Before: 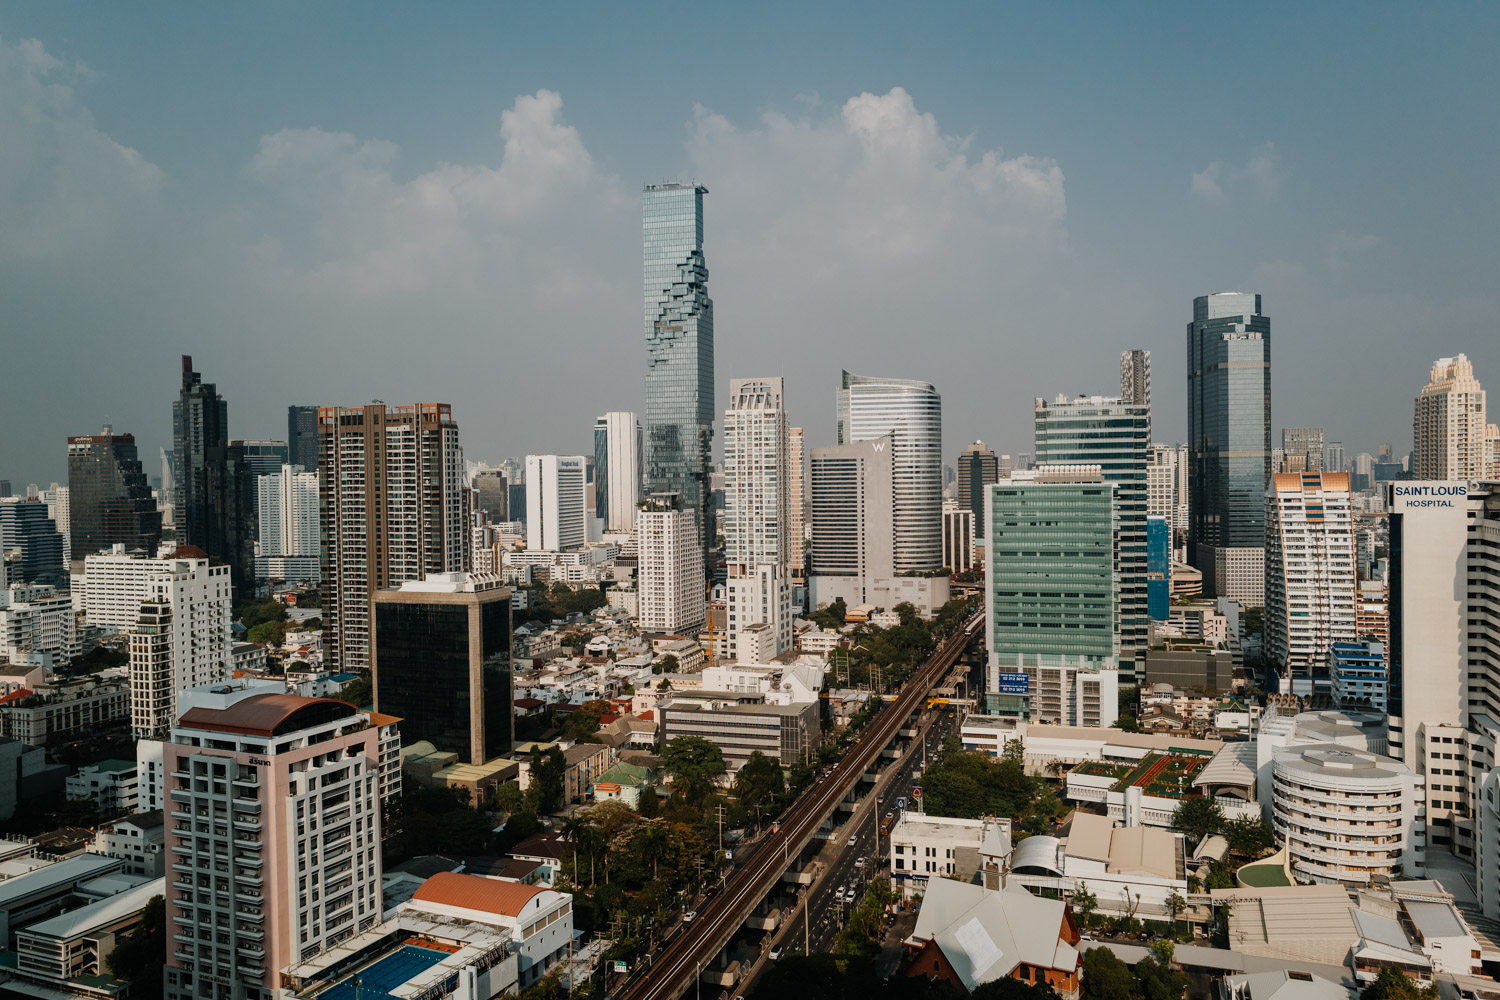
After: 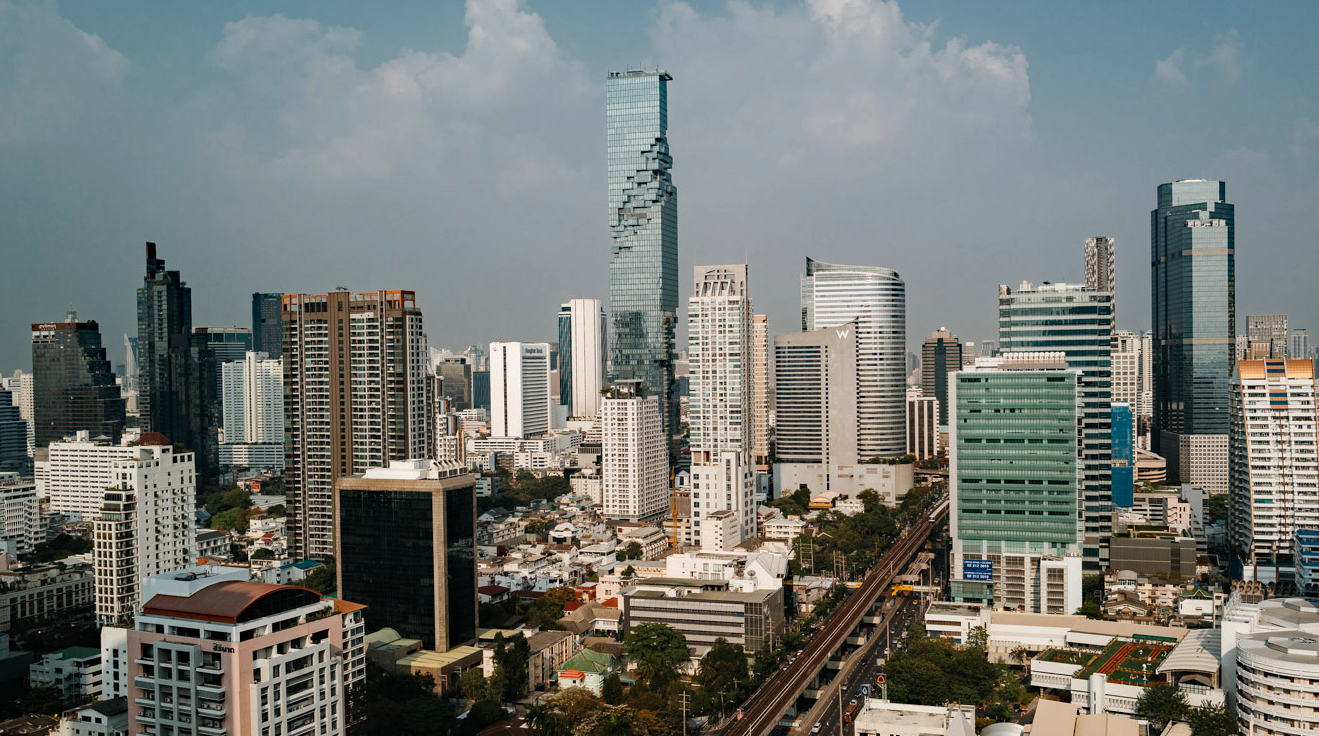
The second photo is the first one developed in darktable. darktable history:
haze removal: strength 0.29, distance 0.25, compatibility mode true, adaptive false
crop and rotate: left 2.425%, top 11.305%, right 9.6%, bottom 15.08%
exposure: exposure 0.236 EV, compensate highlight preservation false
